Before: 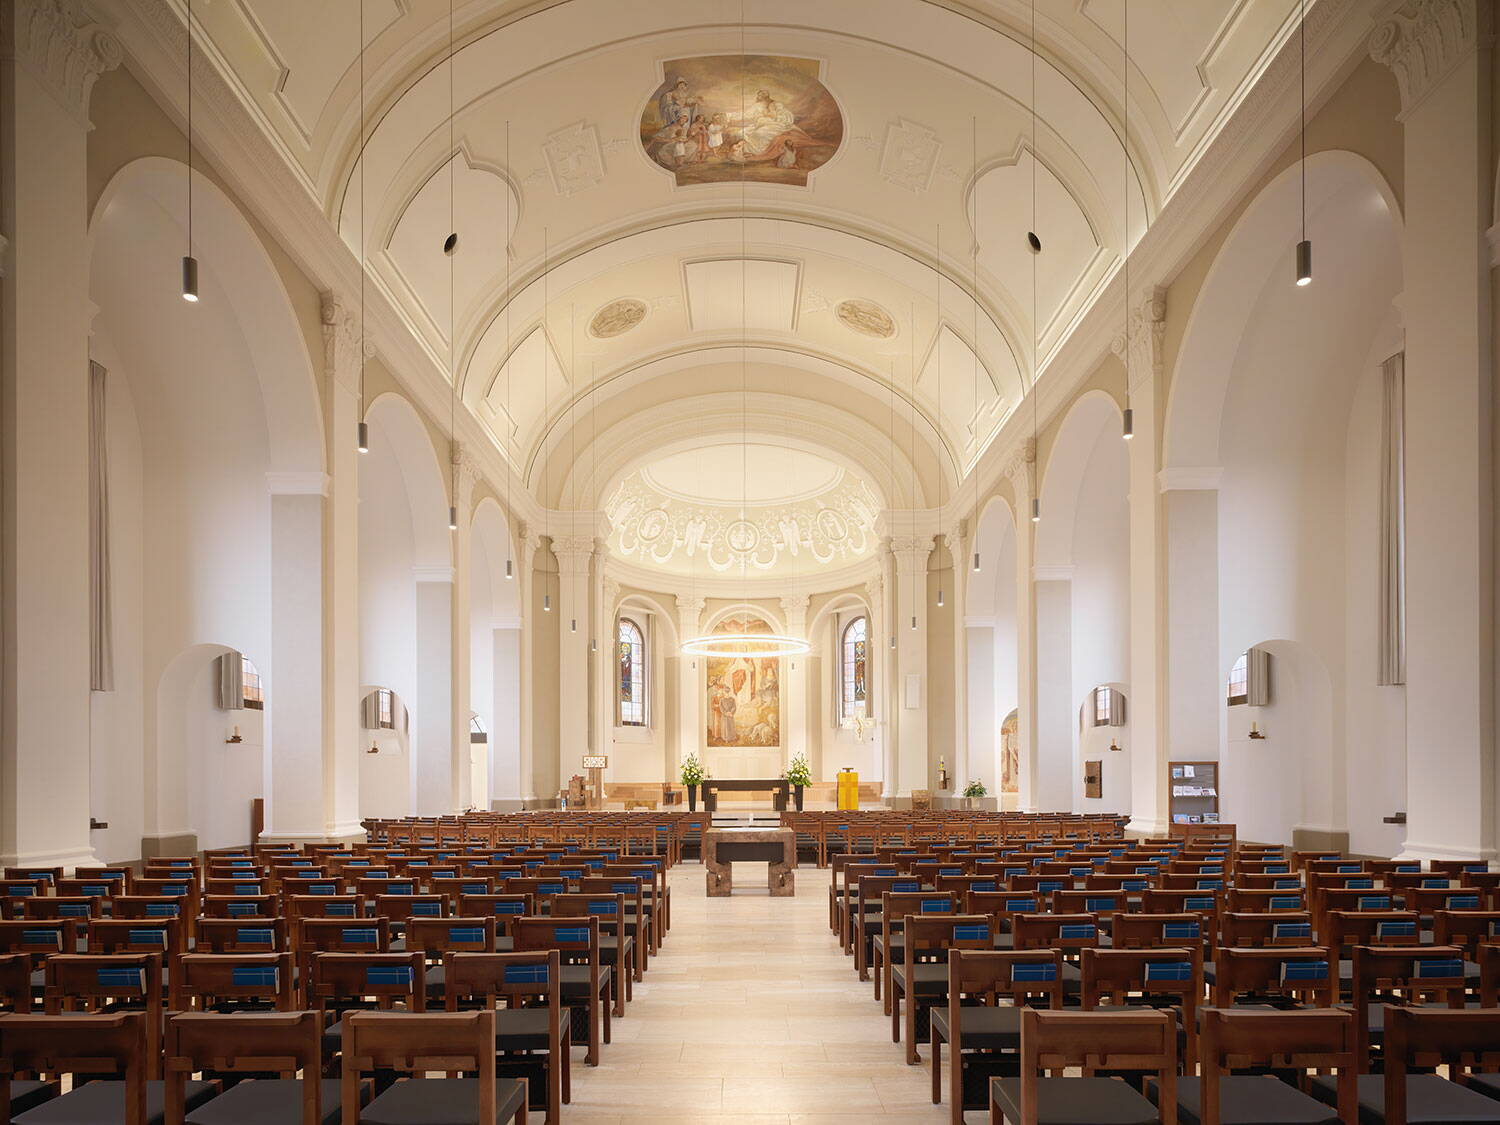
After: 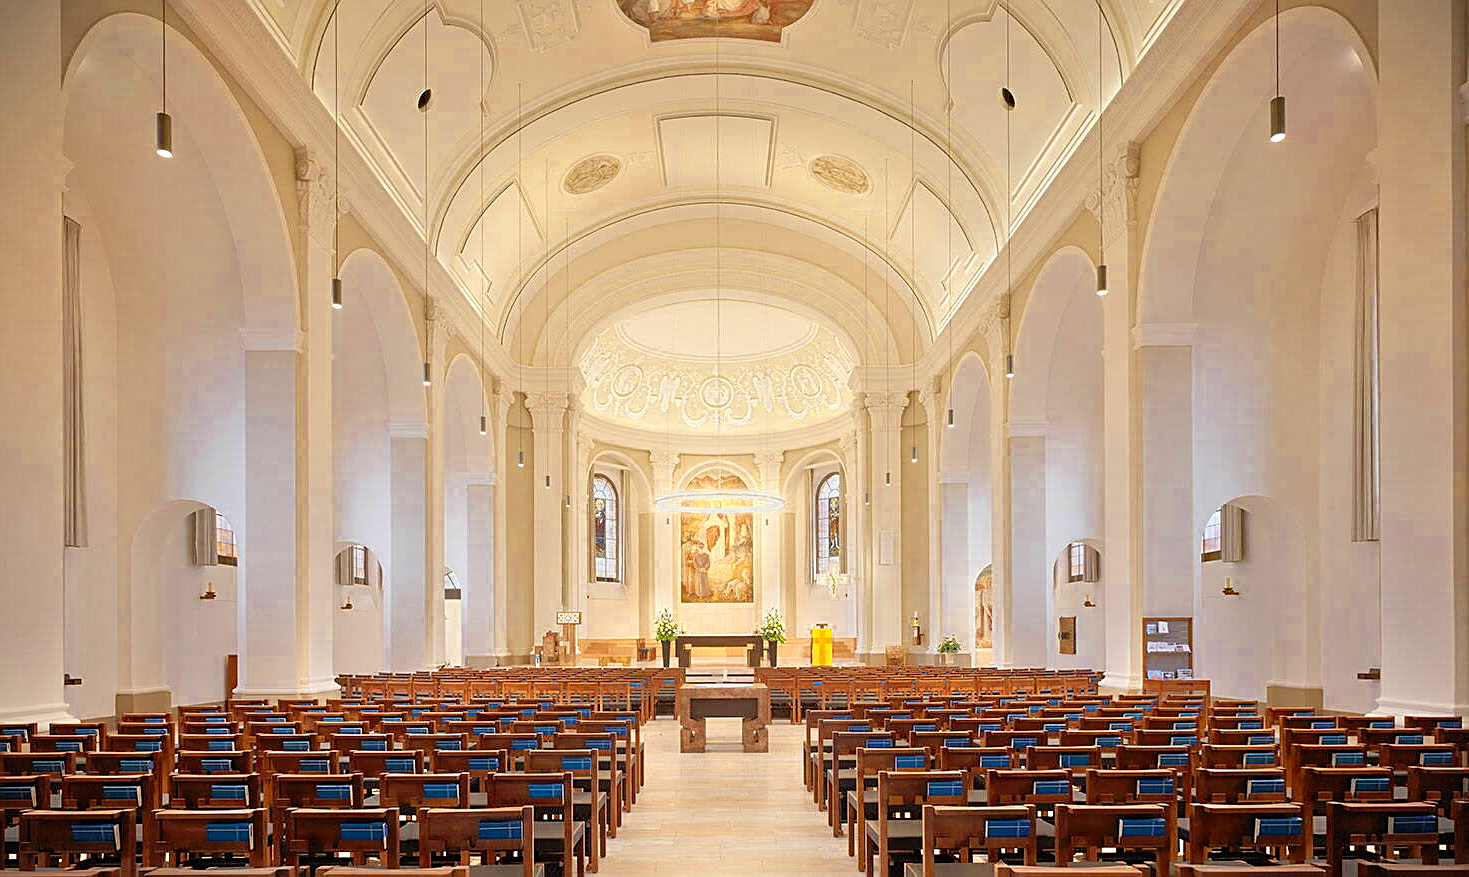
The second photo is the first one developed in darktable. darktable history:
tone equalizer: -7 EV 0.15 EV, -6 EV 0.6 EV, -5 EV 1.15 EV, -4 EV 1.33 EV, -3 EV 1.15 EV, -2 EV 0.6 EV, -1 EV 0.15 EV, mask exposure compensation -0.5 EV
exposure: exposure -0.293 EV, compensate highlight preservation false
crop and rotate: left 1.814%, top 12.818%, right 0.25%, bottom 9.225%
color zones: curves: ch0 [(0.004, 0.305) (0.261, 0.623) (0.389, 0.399) (0.708, 0.571) (0.947, 0.34)]; ch1 [(0.025, 0.645) (0.229, 0.584) (0.326, 0.551) (0.484, 0.262) (0.757, 0.643)]
vignetting: fall-off start 100%, brightness -0.406, saturation -0.3, width/height ratio 1.324, dithering 8-bit output, unbound false
haze removal: compatibility mode true, adaptive false
sharpen: on, module defaults
